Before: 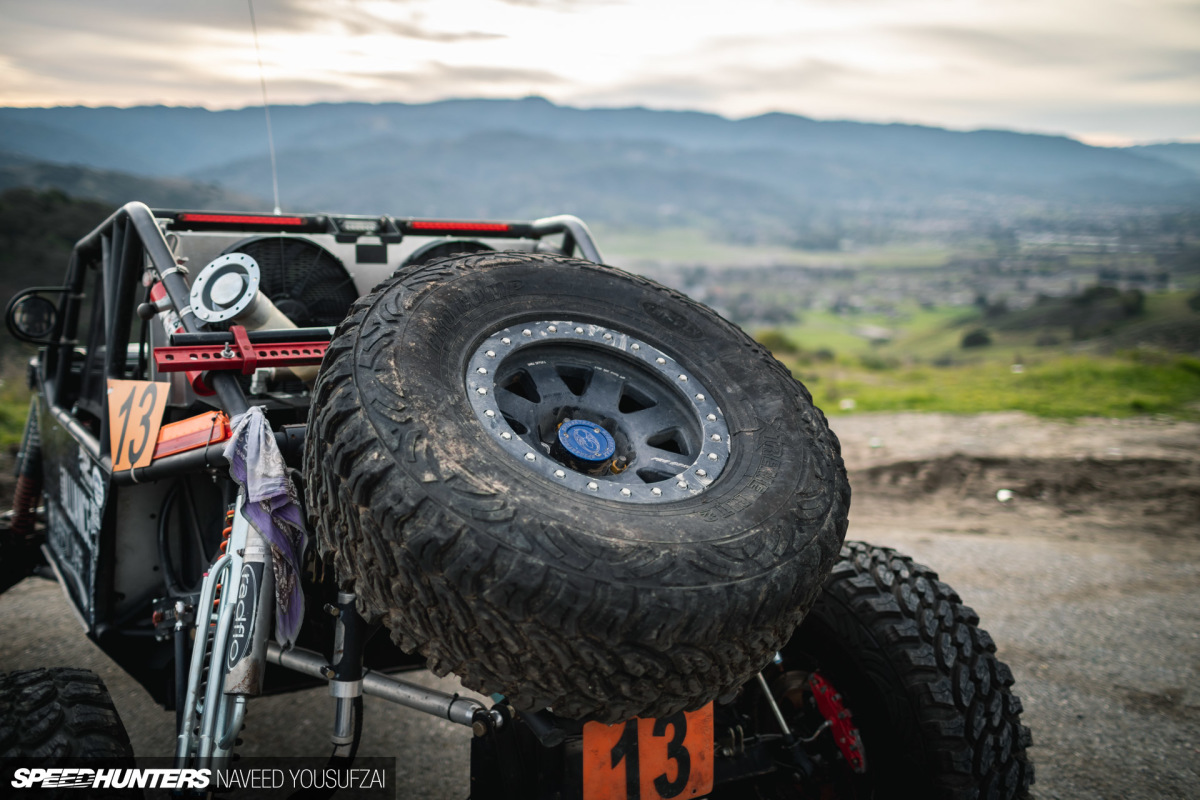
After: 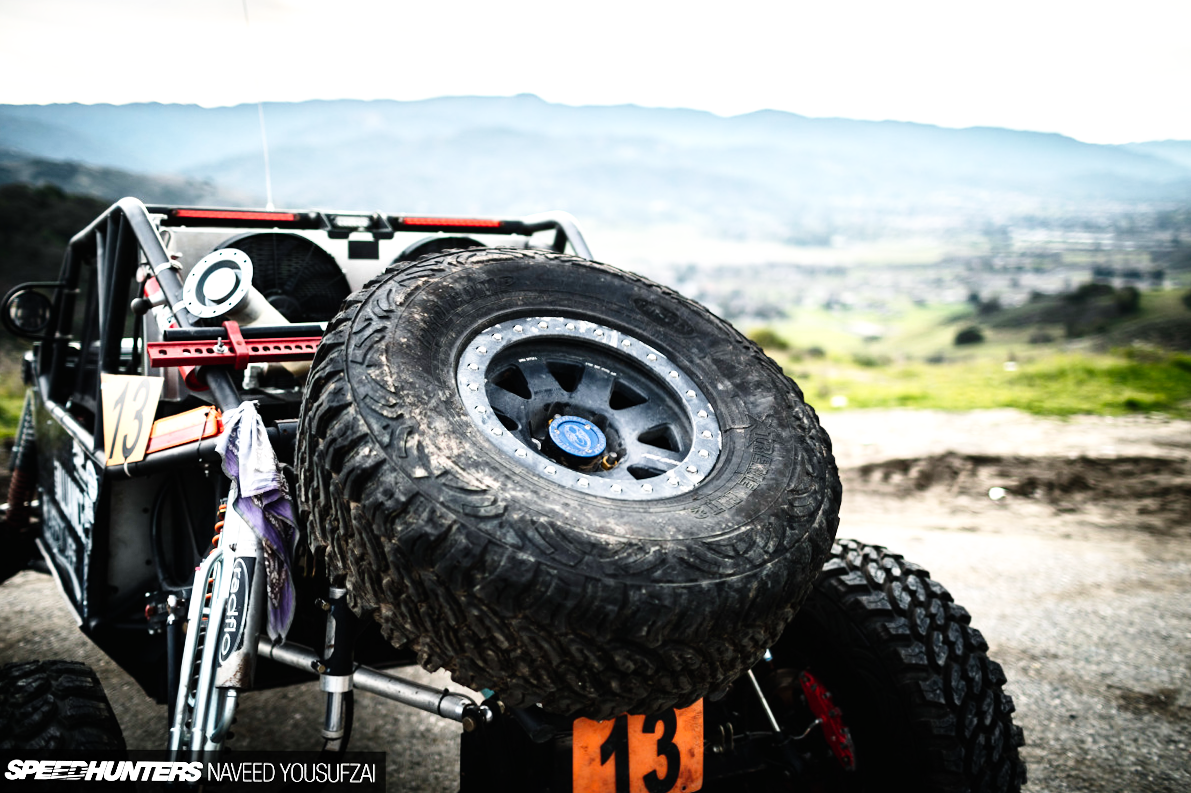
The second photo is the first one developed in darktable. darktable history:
base curve: curves: ch0 [(0, 0) (0.008, 0.007) (0.022, 0.029) (0.048, 0.089) (0.092, 0.197) (0.191, 0.399) (0.275, 0.534) (0.357, 0.65) (0.477, 0.78) (0.542, 0.833) (0.799, 0.973) (1, 1)], preserve colors none
tone equalizer: -8 EV -1.08 EV, -7 EV -1.01 EV, -6 EV -0.867 EV, -5 EV -0.578 EV, -3 EV 0.578 EV, -2 EV 0.867 EV, -1 EV 1.01 EV, +0 EV 1.08 EV, edges refinement/feathering 500, mask exposure compensation -1.57 EV, preserve details no
rotate and perspective: rotation 0.192°, lens shift (horizontal) -0.015, crop left 0.005, crop right 0.996, crop top 0.006, crop bottom 0.99
